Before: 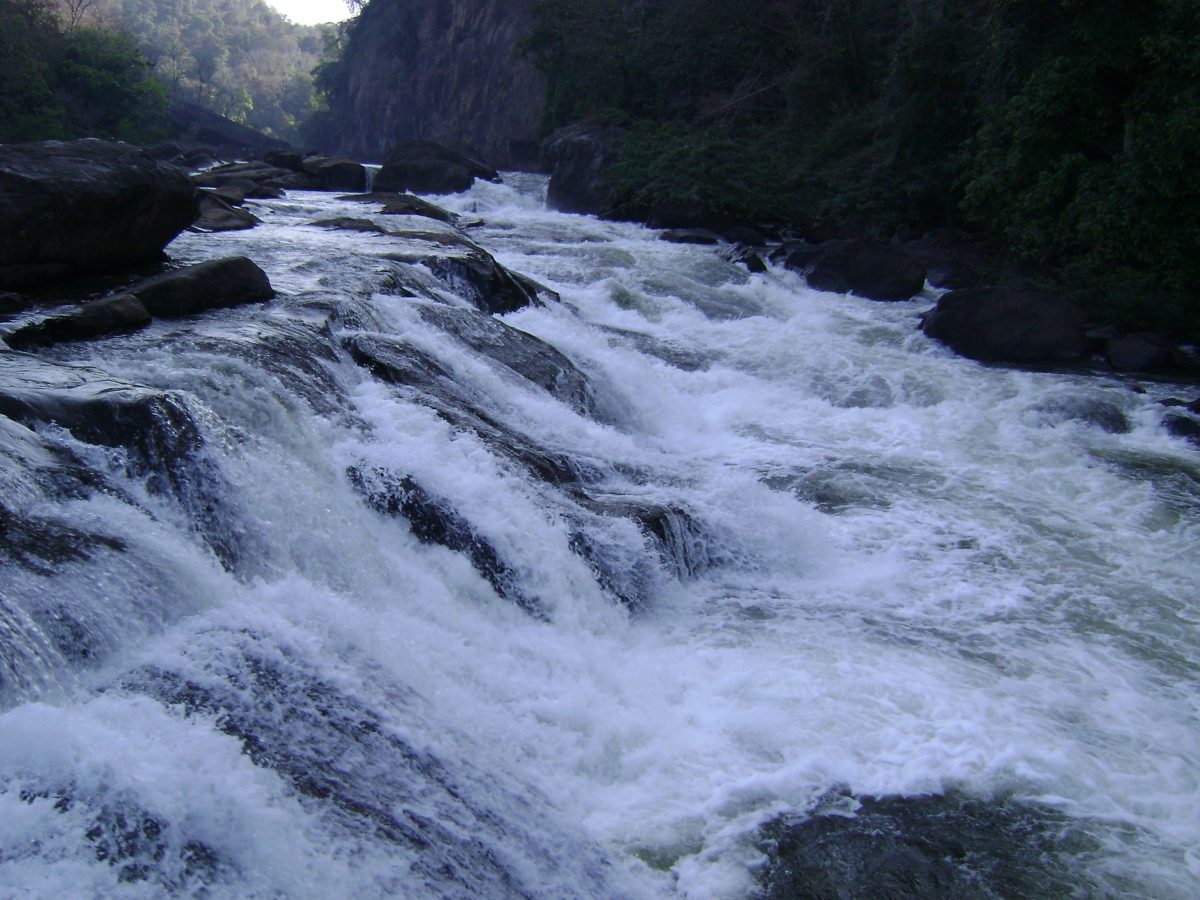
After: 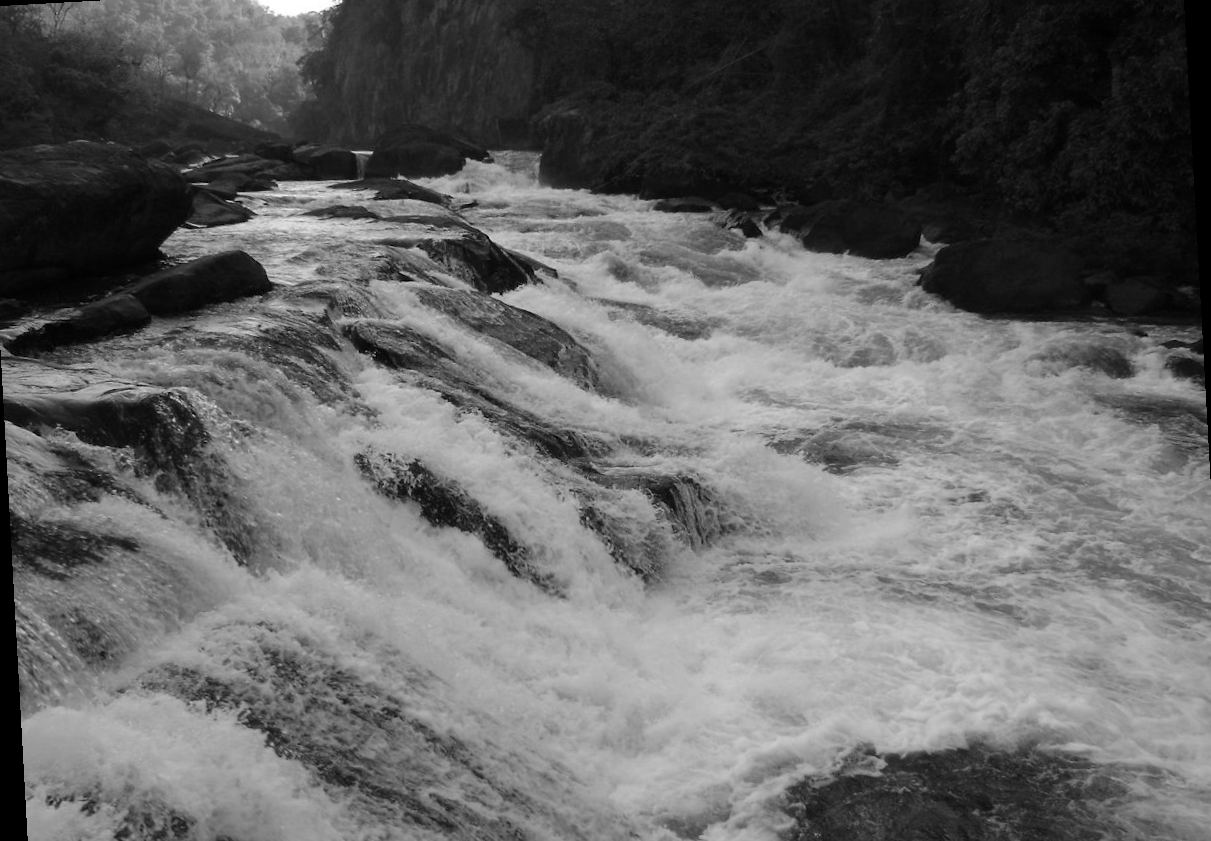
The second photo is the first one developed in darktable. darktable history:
rotate and perspective: rotation -3.18°, automatic cropping off
color contrast: green-magenta contrast 0, blue-yellow contrast 0
crop: left 1.507%, top 6.147%, right 1.379%, bottom 6.637%
